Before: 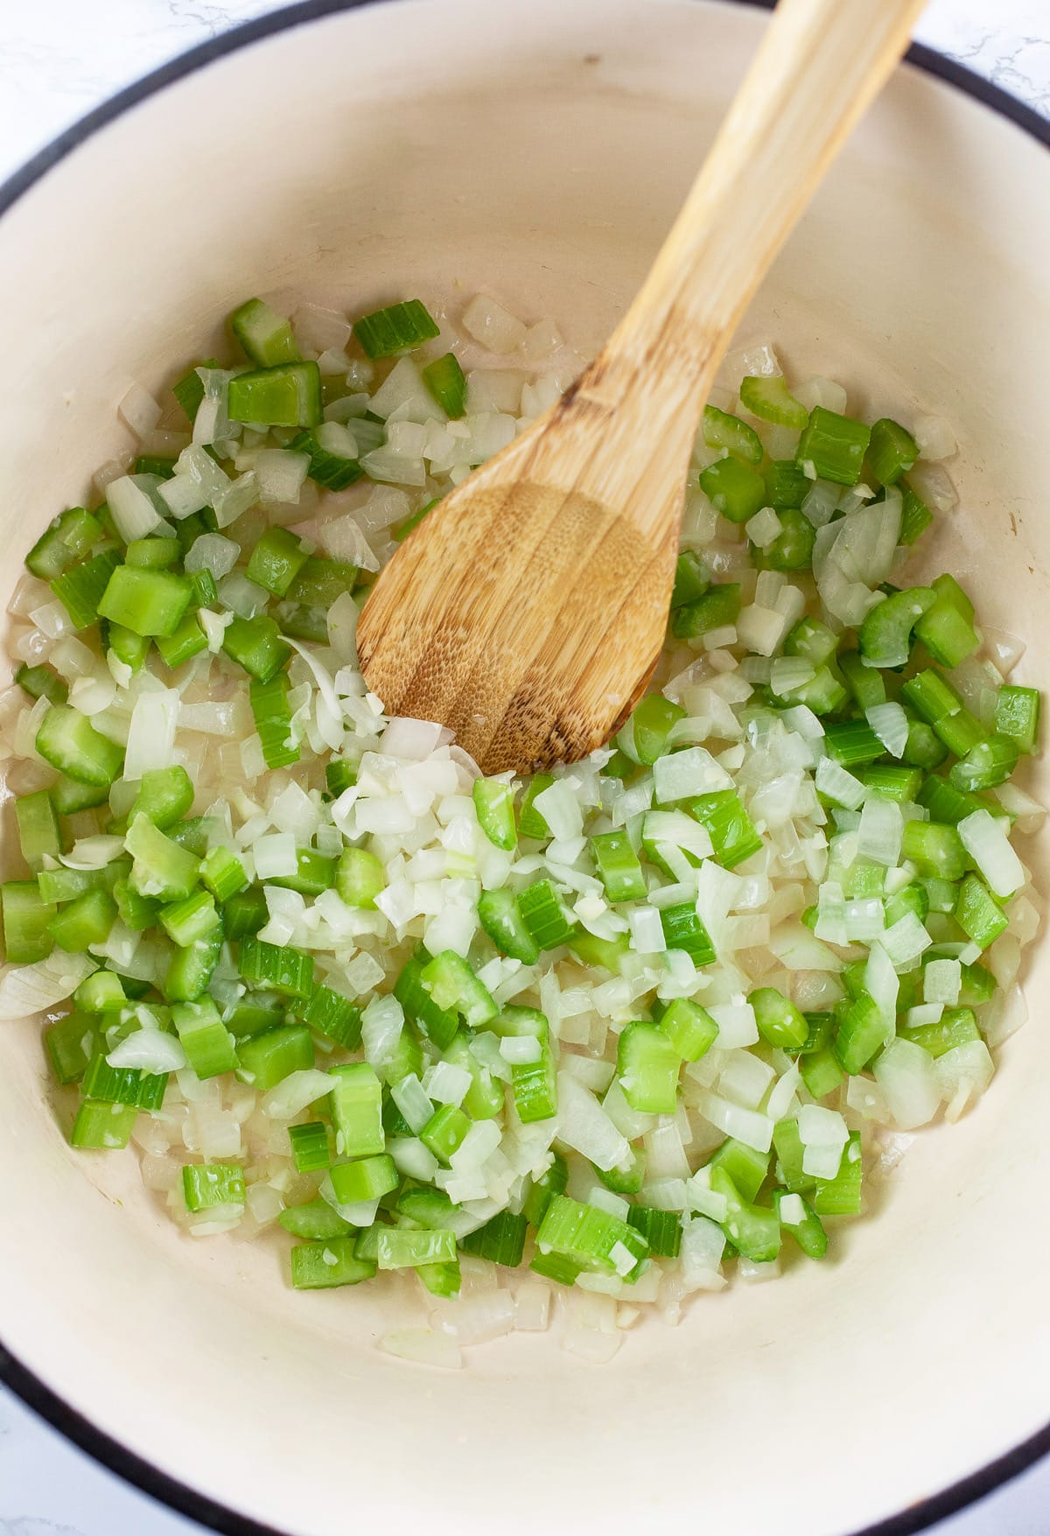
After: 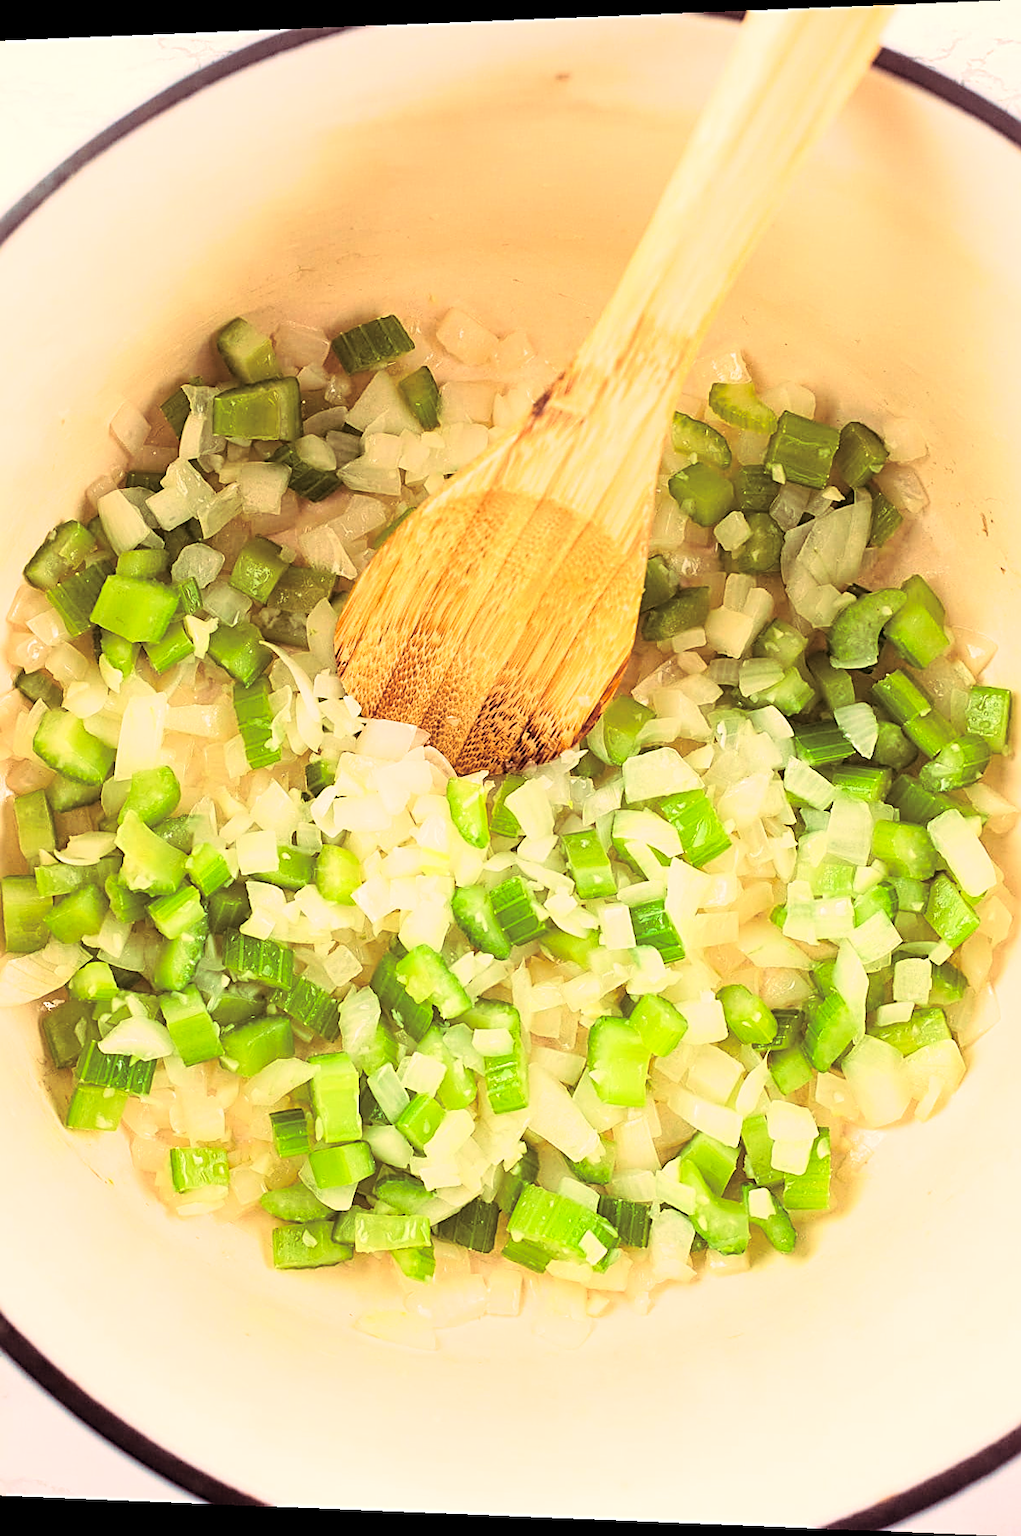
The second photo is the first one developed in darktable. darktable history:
white balance: red 1.123, blue 0.83
rotate and perspective: lens shift (horizontal) -0.055, automatic cropping off
split-toning: highlights › hue 298.8°, highlights › saturation 0.73, compress 41.76%
contrast brightness saturation: contrast 0.2, brightness 0.16, saturation 0.22
exposure: exposure 0.217 EV, compensate highlight preservation false
sharpen: radius 2.584, amount 0.688
